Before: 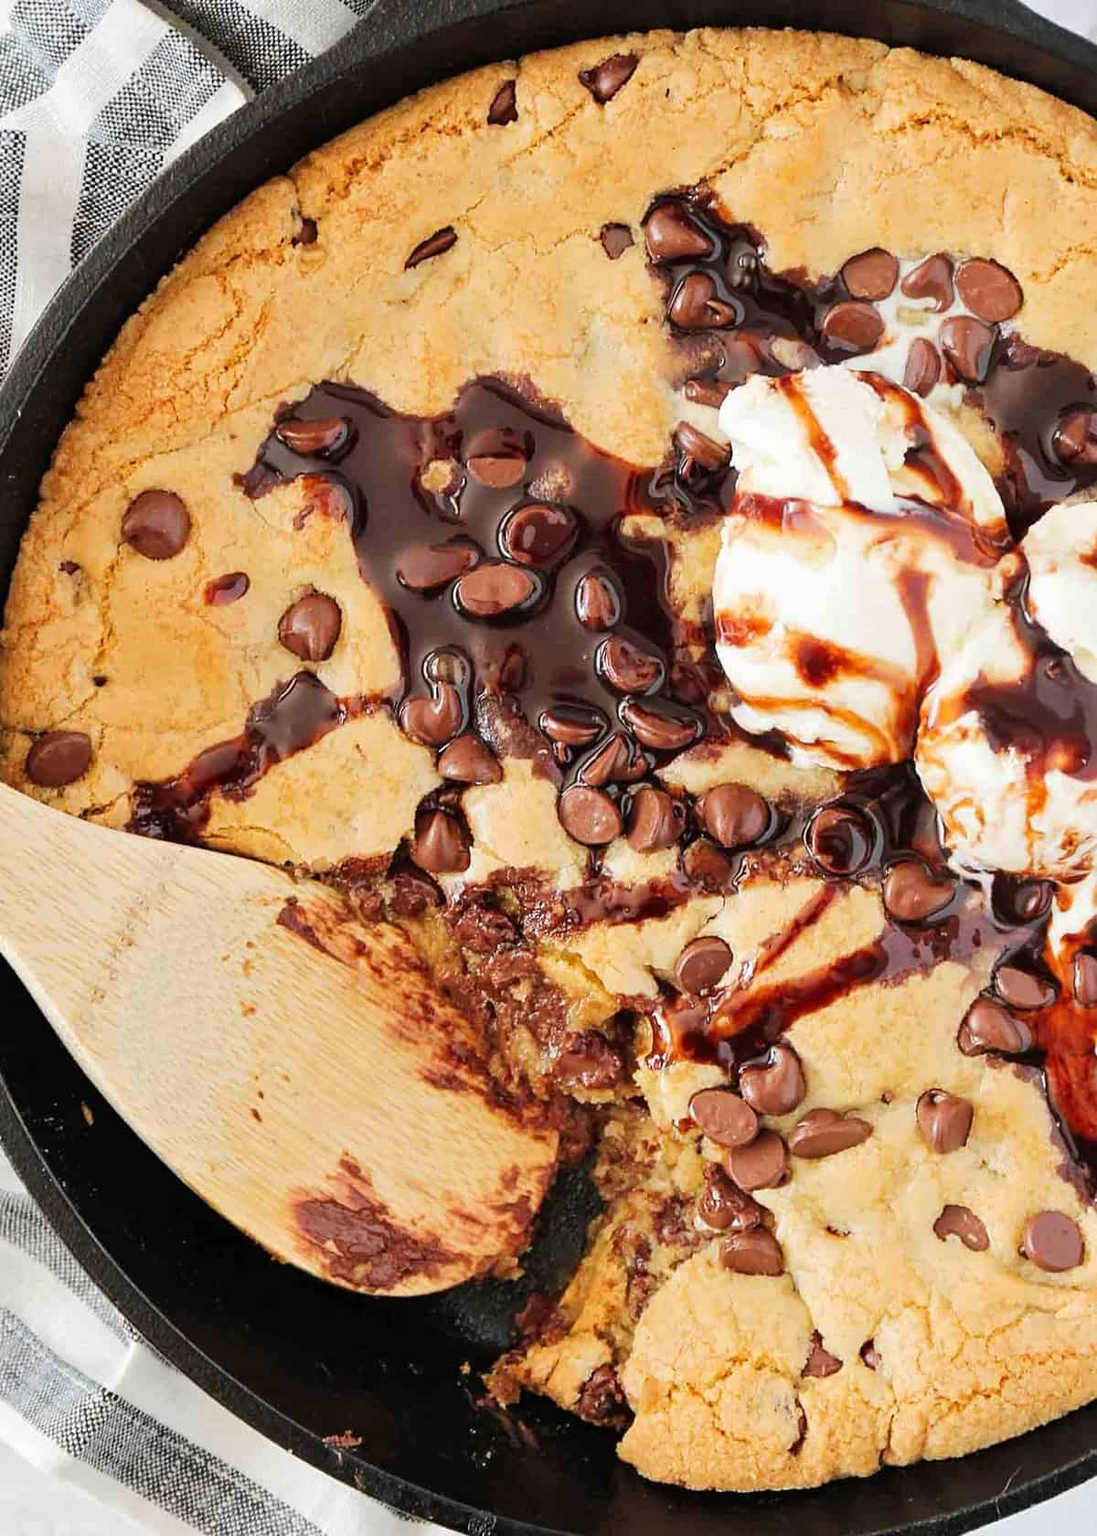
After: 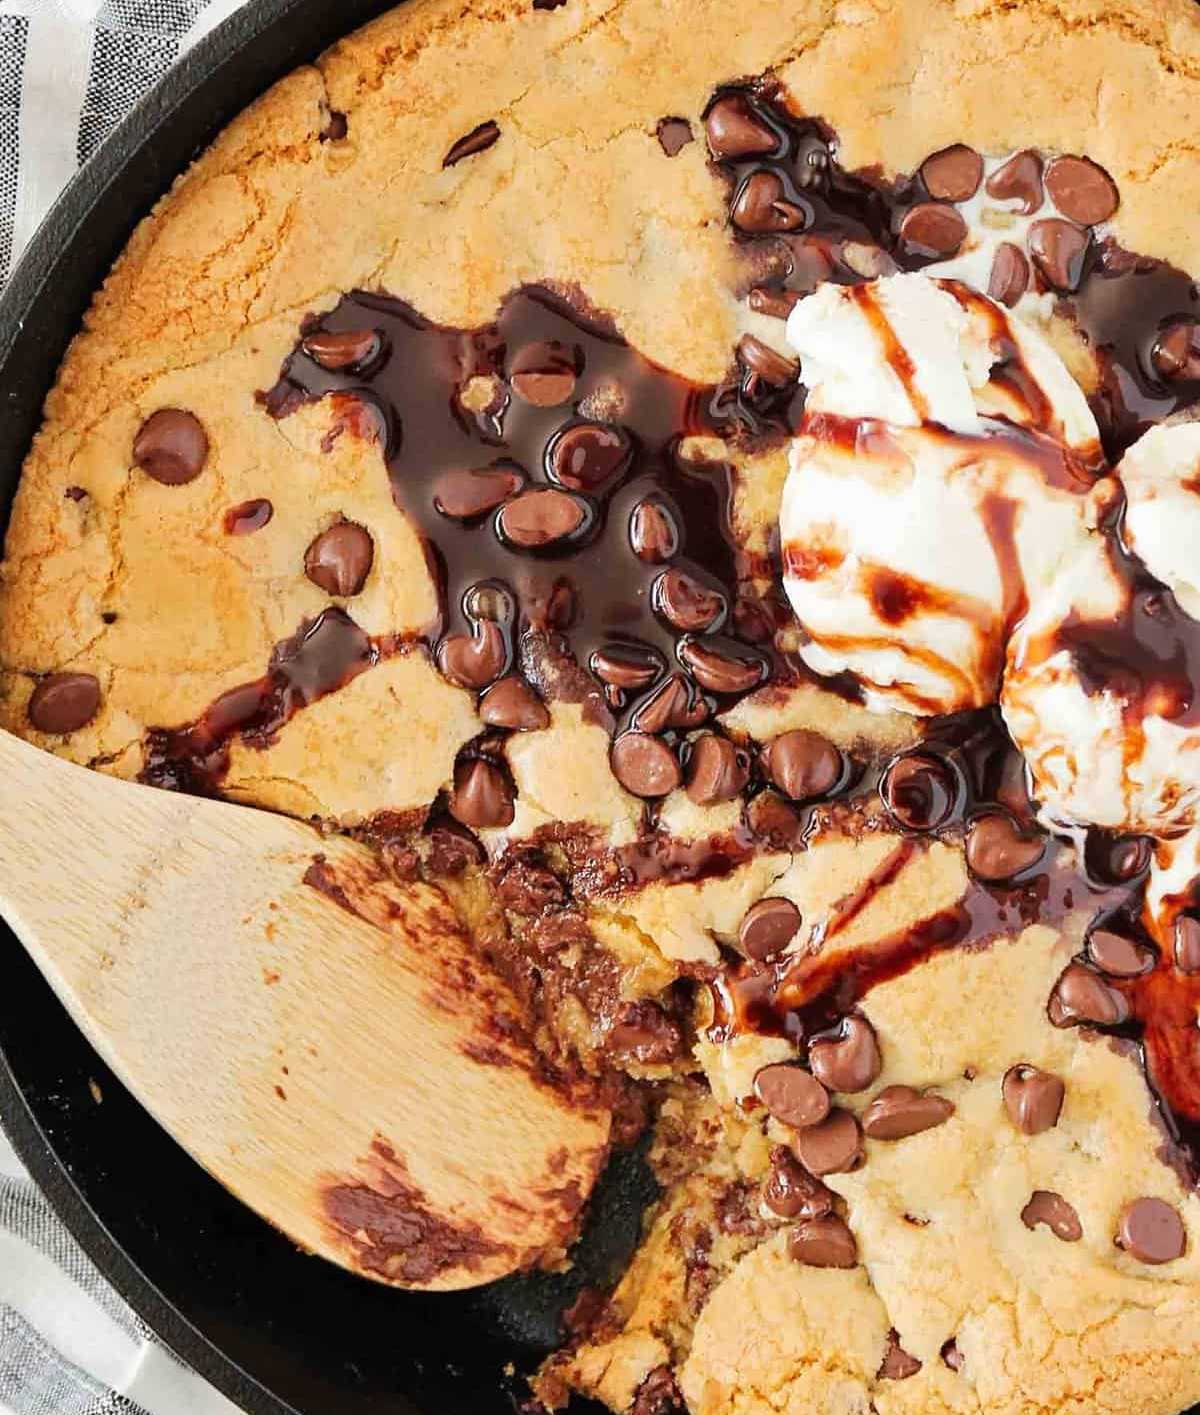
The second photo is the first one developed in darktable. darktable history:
crop: top 7.612%, bottom 8.151%
